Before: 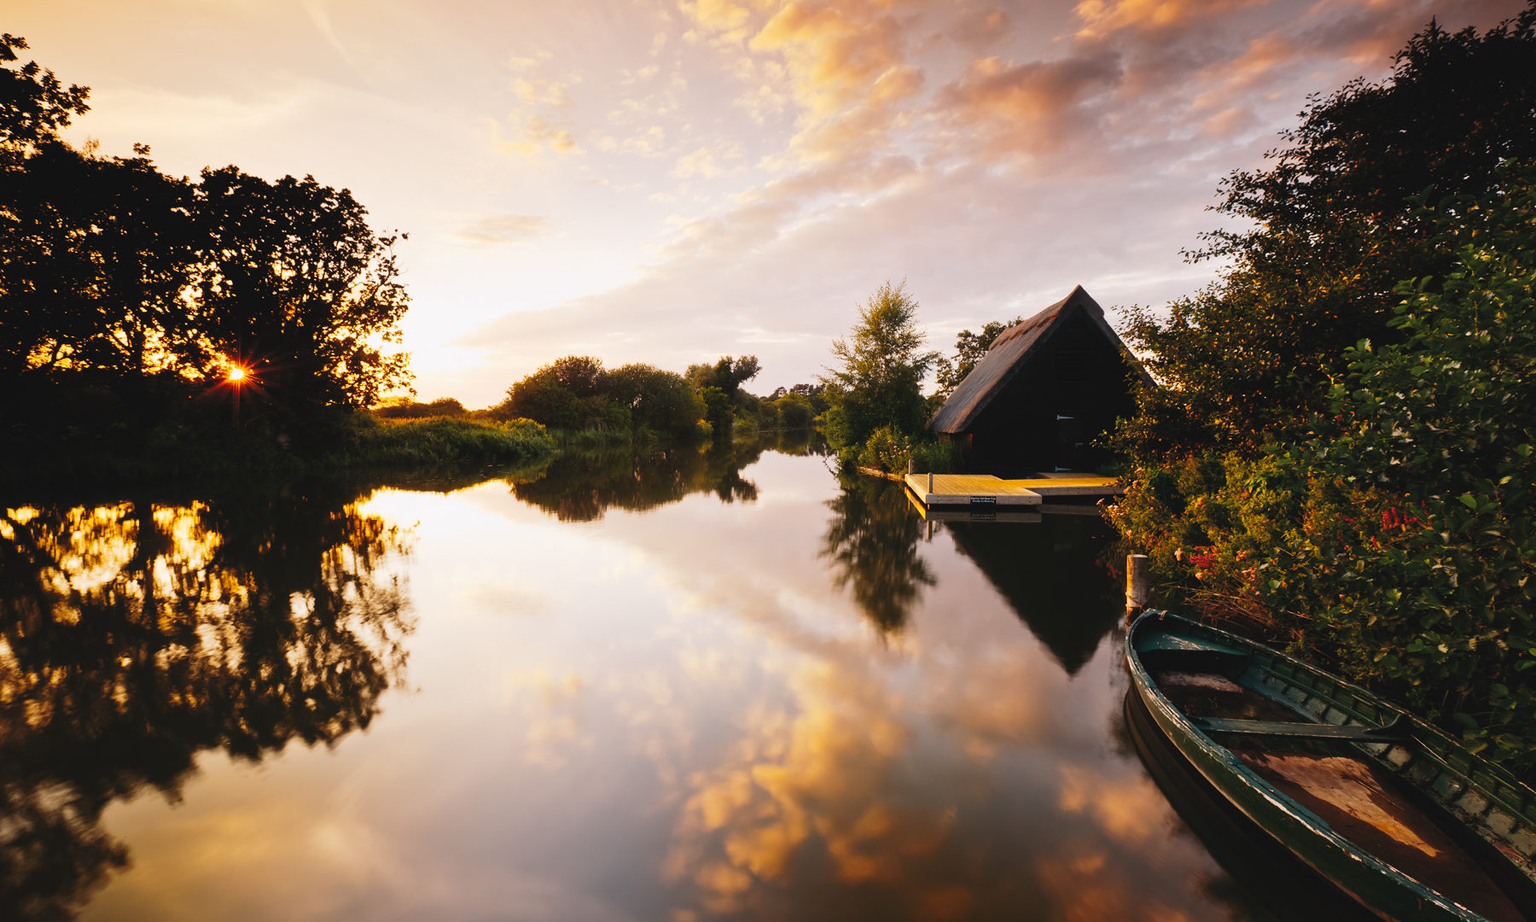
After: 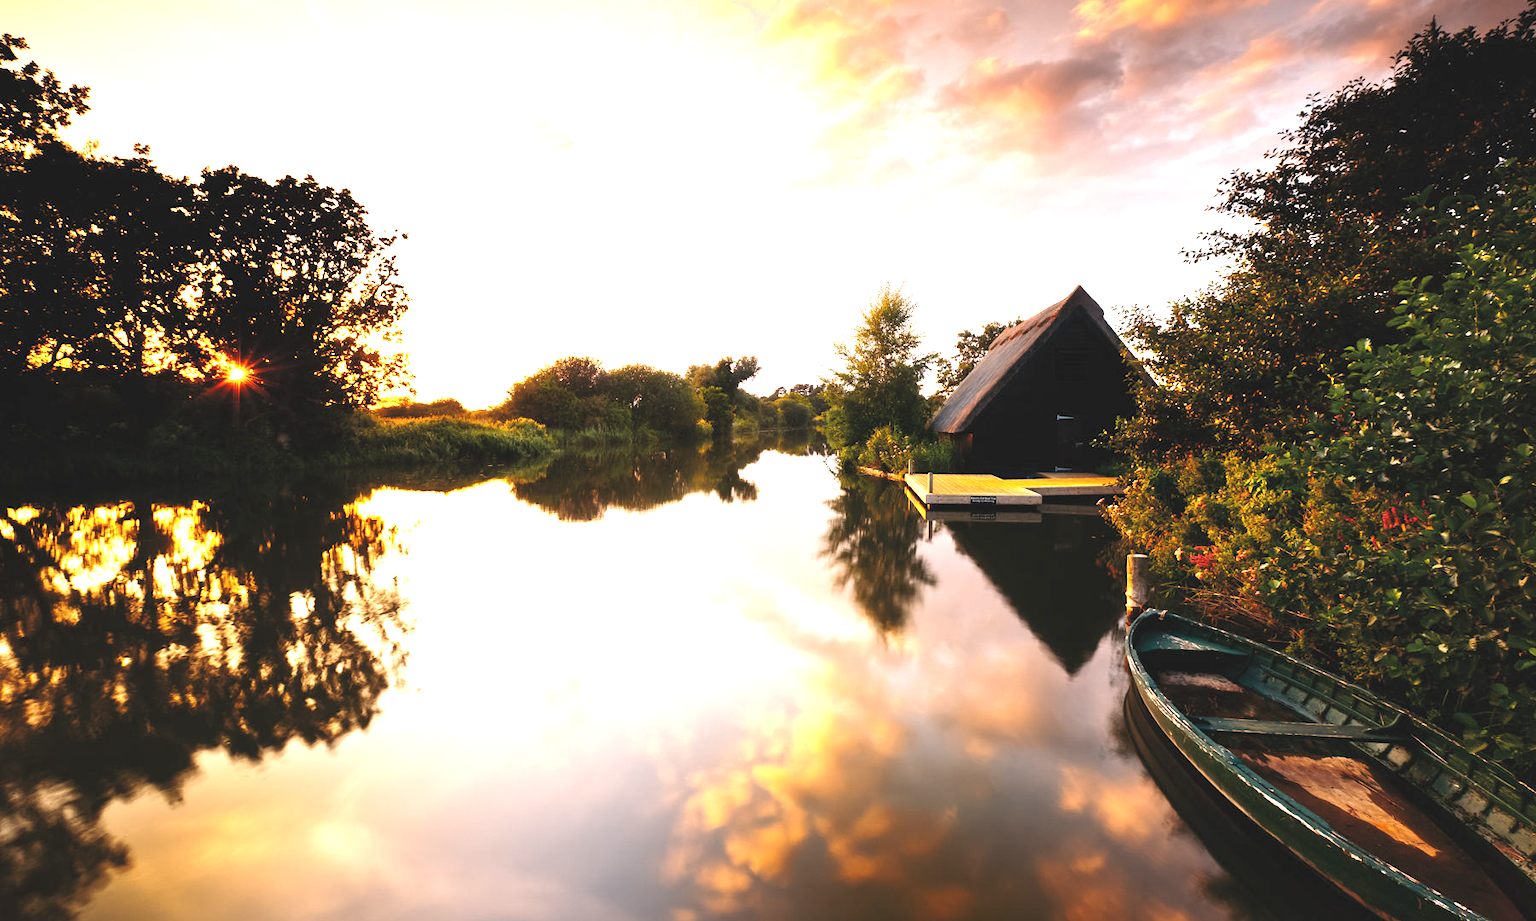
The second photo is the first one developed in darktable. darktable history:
contrast brightness saturation: saturation -0.05
exposure: exposure 1.061 EV, compensate highlight preservation false
